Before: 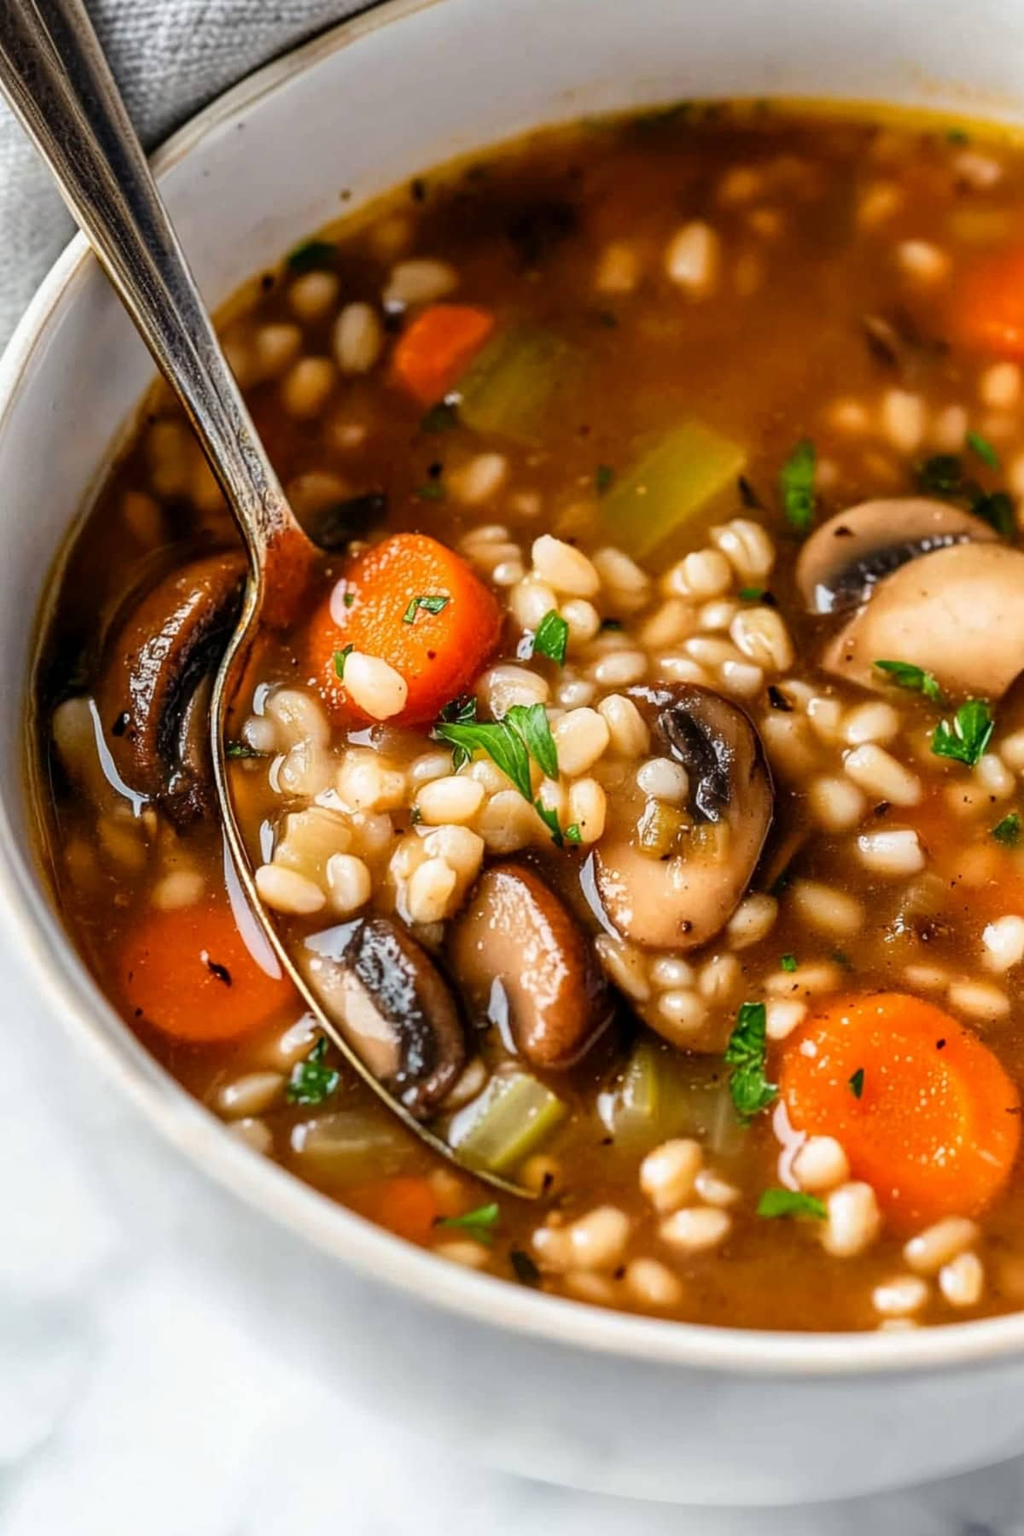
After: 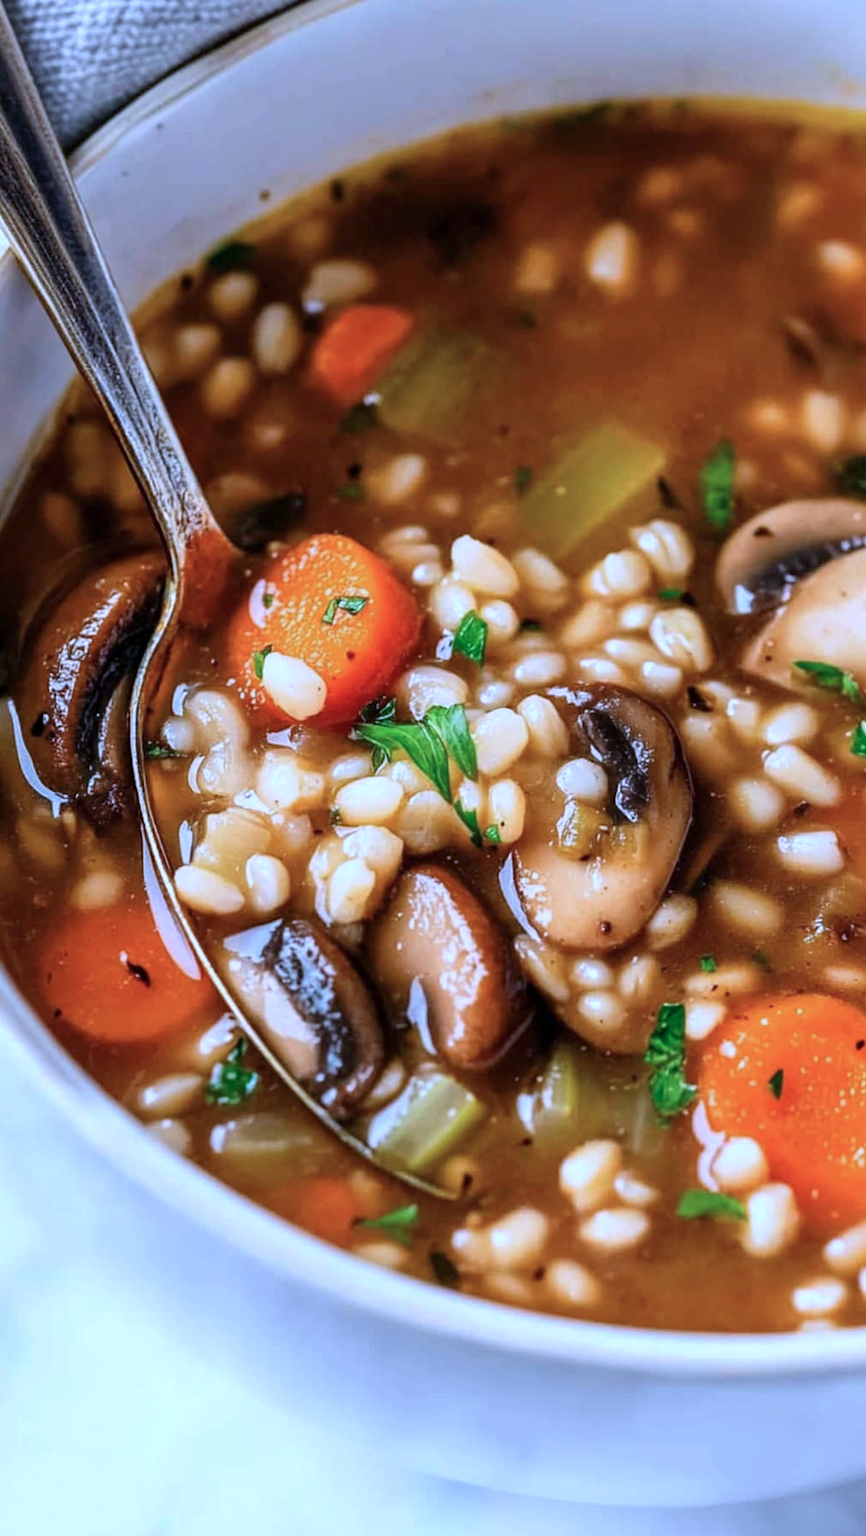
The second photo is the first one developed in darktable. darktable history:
color calibration: gray › normalize channels true, illuminant as shot in camera, adaptation linear Bradford (ICC v4), x 0.406, y 0.406, temperature 3568.93 K, gamut compression 0.019
crop: left 7.944%, right 7.444%
